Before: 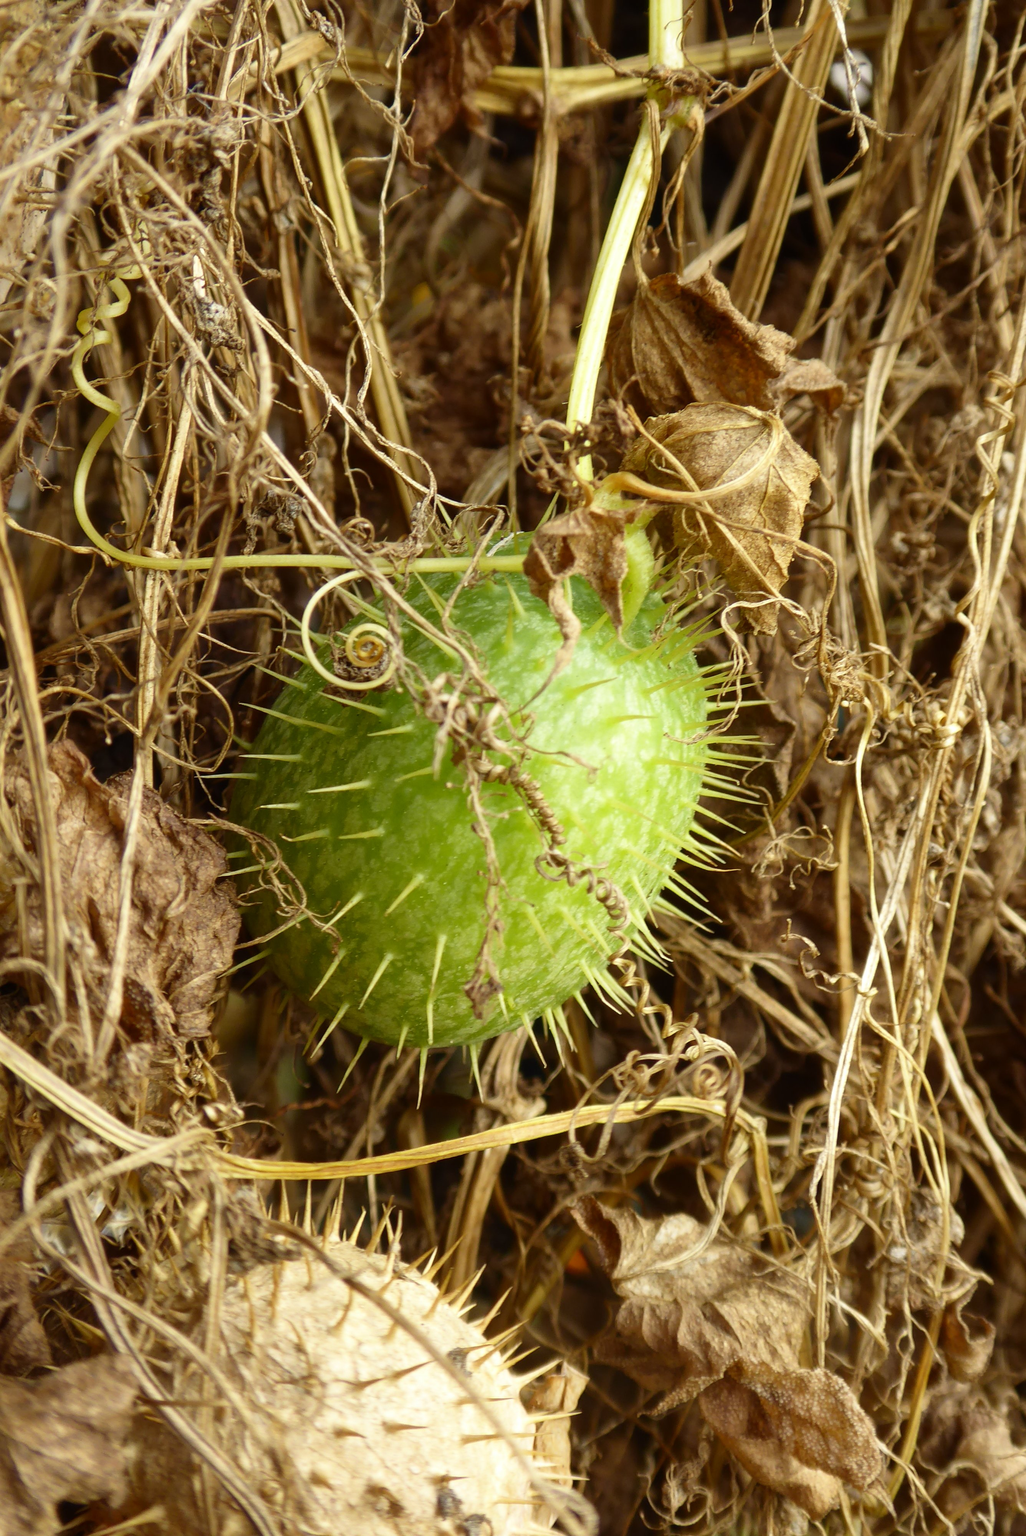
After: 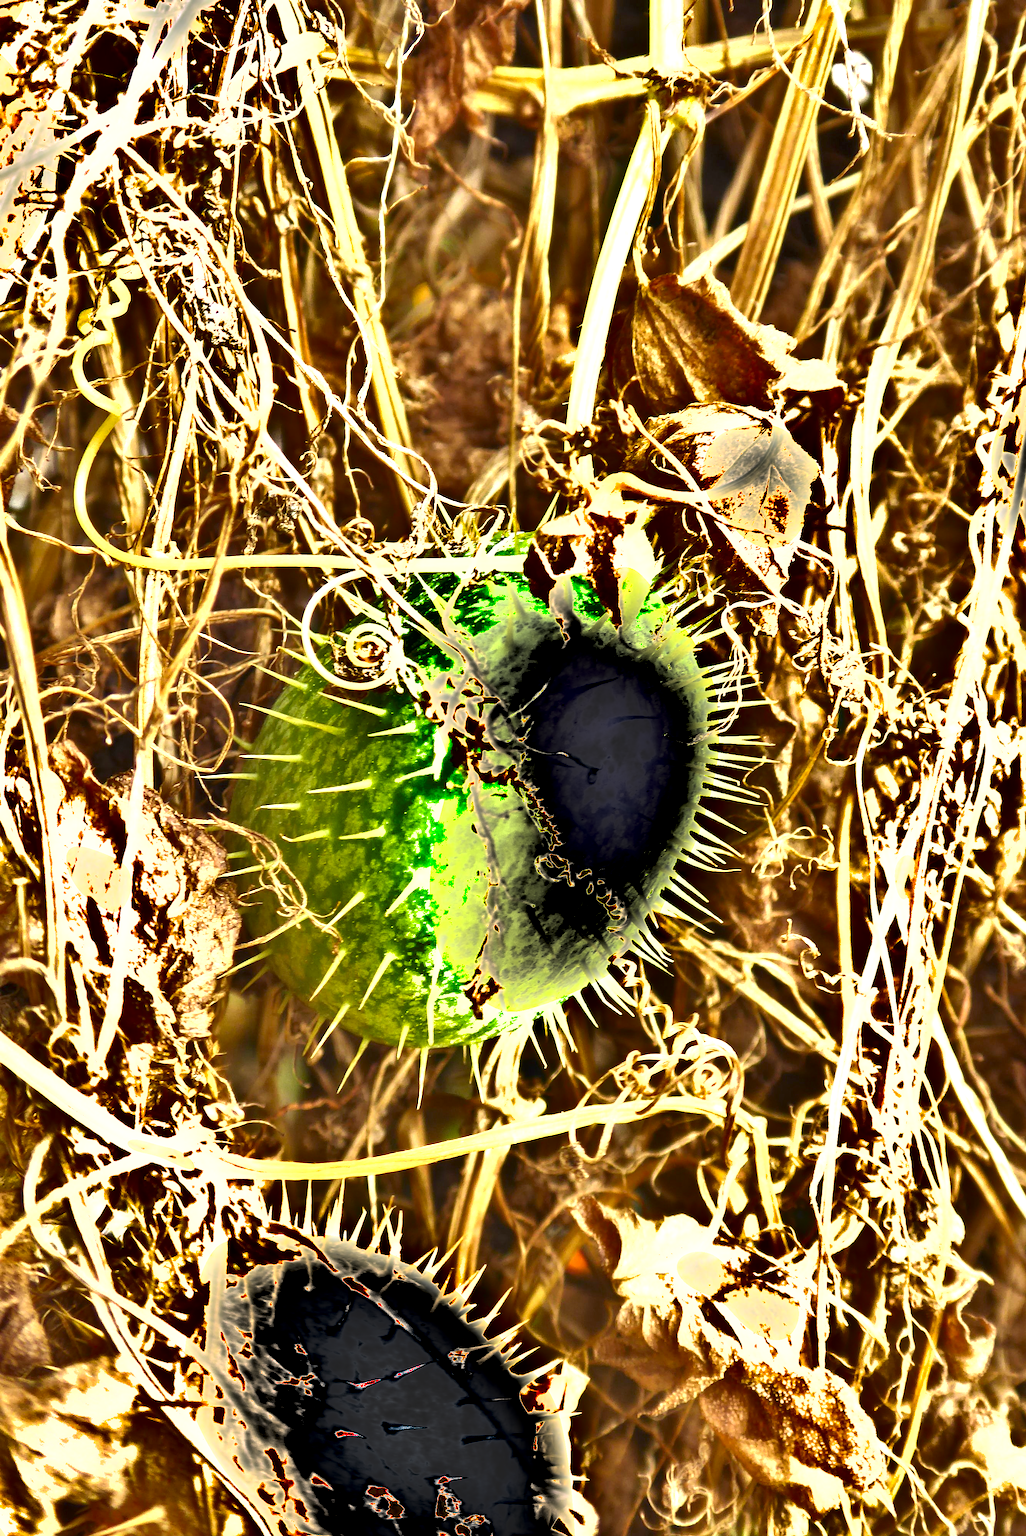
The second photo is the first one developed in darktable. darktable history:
exposure: exposure 2.04 EV, compensate highlight preservation false
local contrast: highlights 100%, shadows 100%, detail 120%, midtone range 0.2
shadows and highlights: shadows 20.91, highlights -82.73, soften with gaussian
